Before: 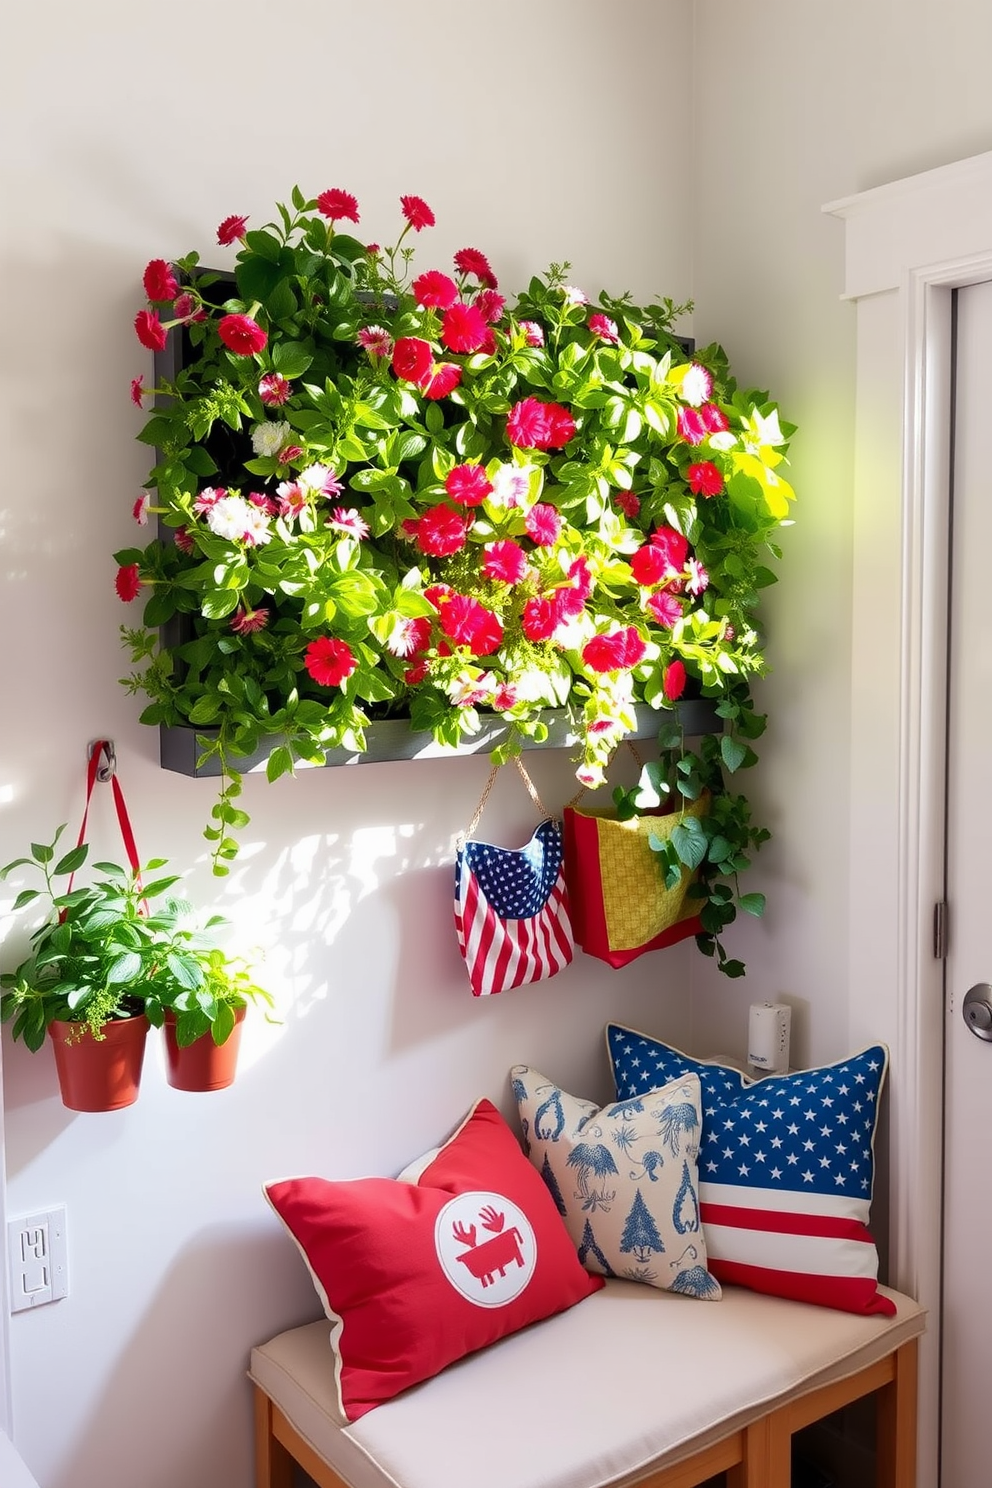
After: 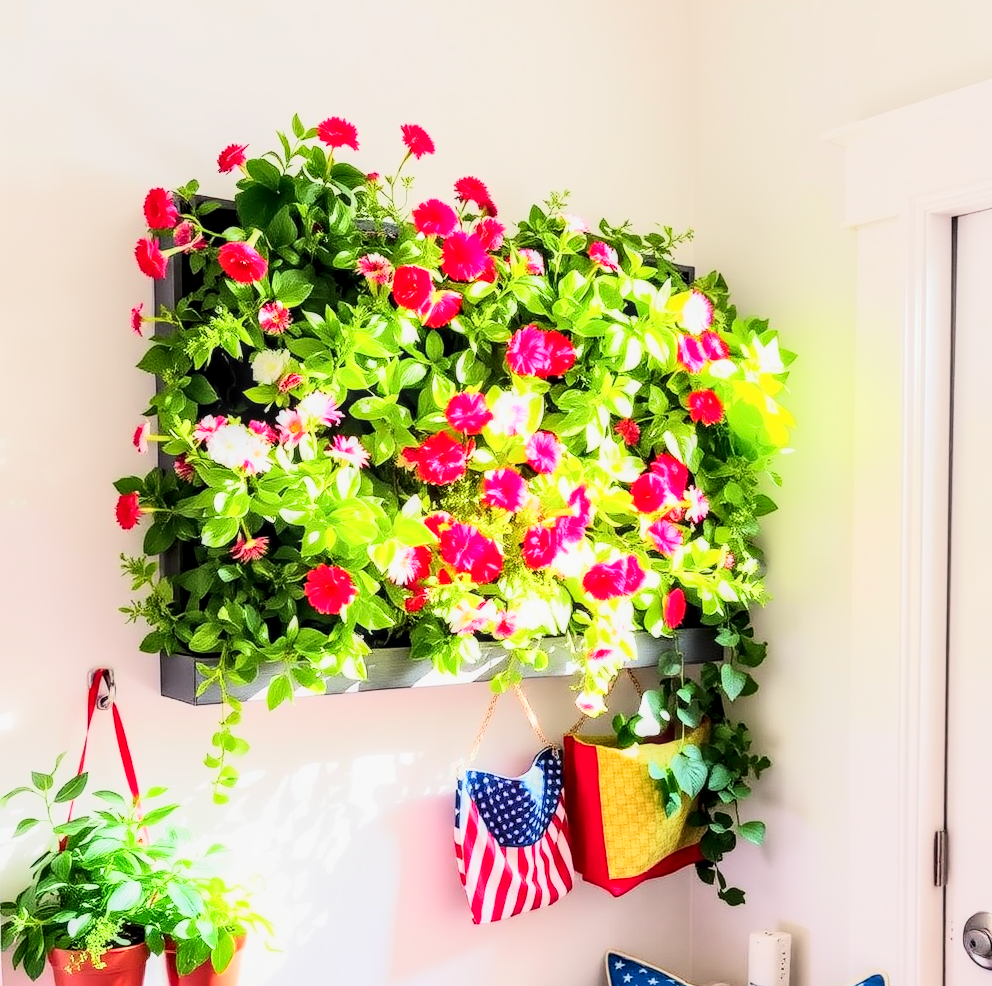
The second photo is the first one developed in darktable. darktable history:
base curve: curves: ch0 [(0, 0) (0.088, 0.125) (0.176, 0.251) (0.354, 0.501) (0.613, 0.749) (1, 0.877)]
crop and rotate: top 4.868%, bottom 28.865%
tone equalizer: -7 EV 0.161 EV, -6 EV 0.625 EV, -5 EV 1.16 EV, -4 EV 1.33 EV, -3 EV 1.15 EV, -2 EV 0.6 EV, -1 EV 0.167 EV, edges refinement/feathering 500, mask exposure compensation -1.57 EV, preserve details no
local contrast: detail 142%
